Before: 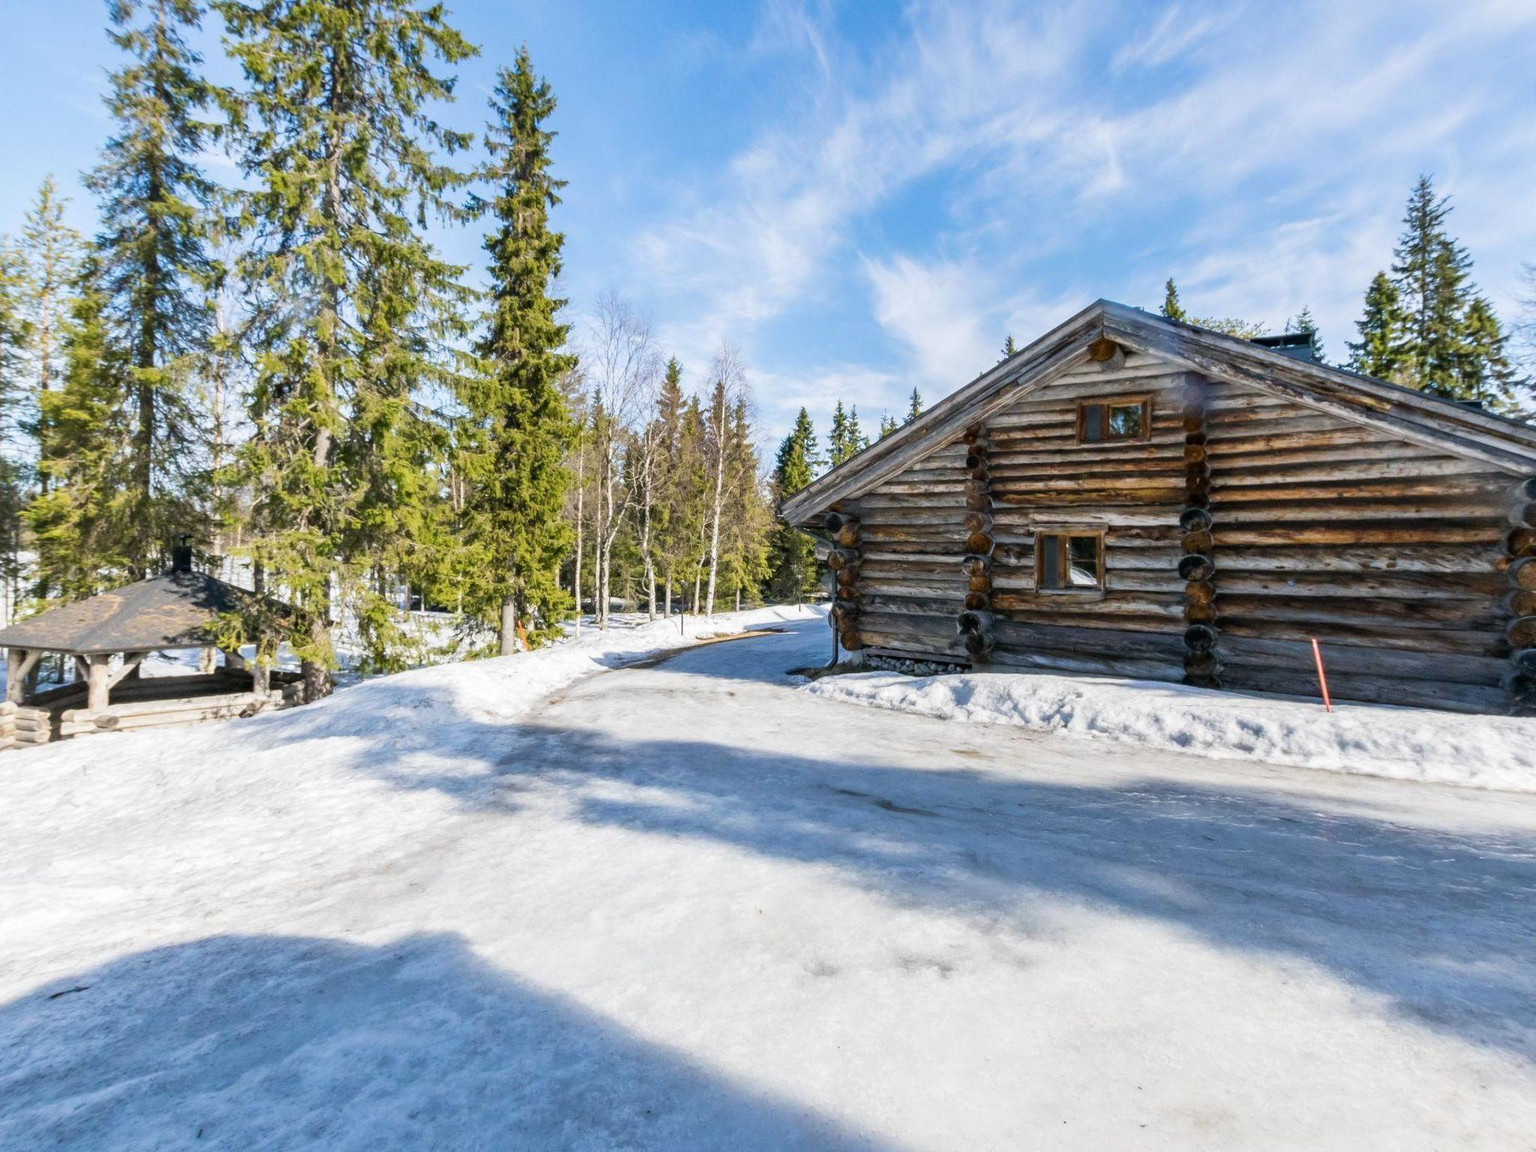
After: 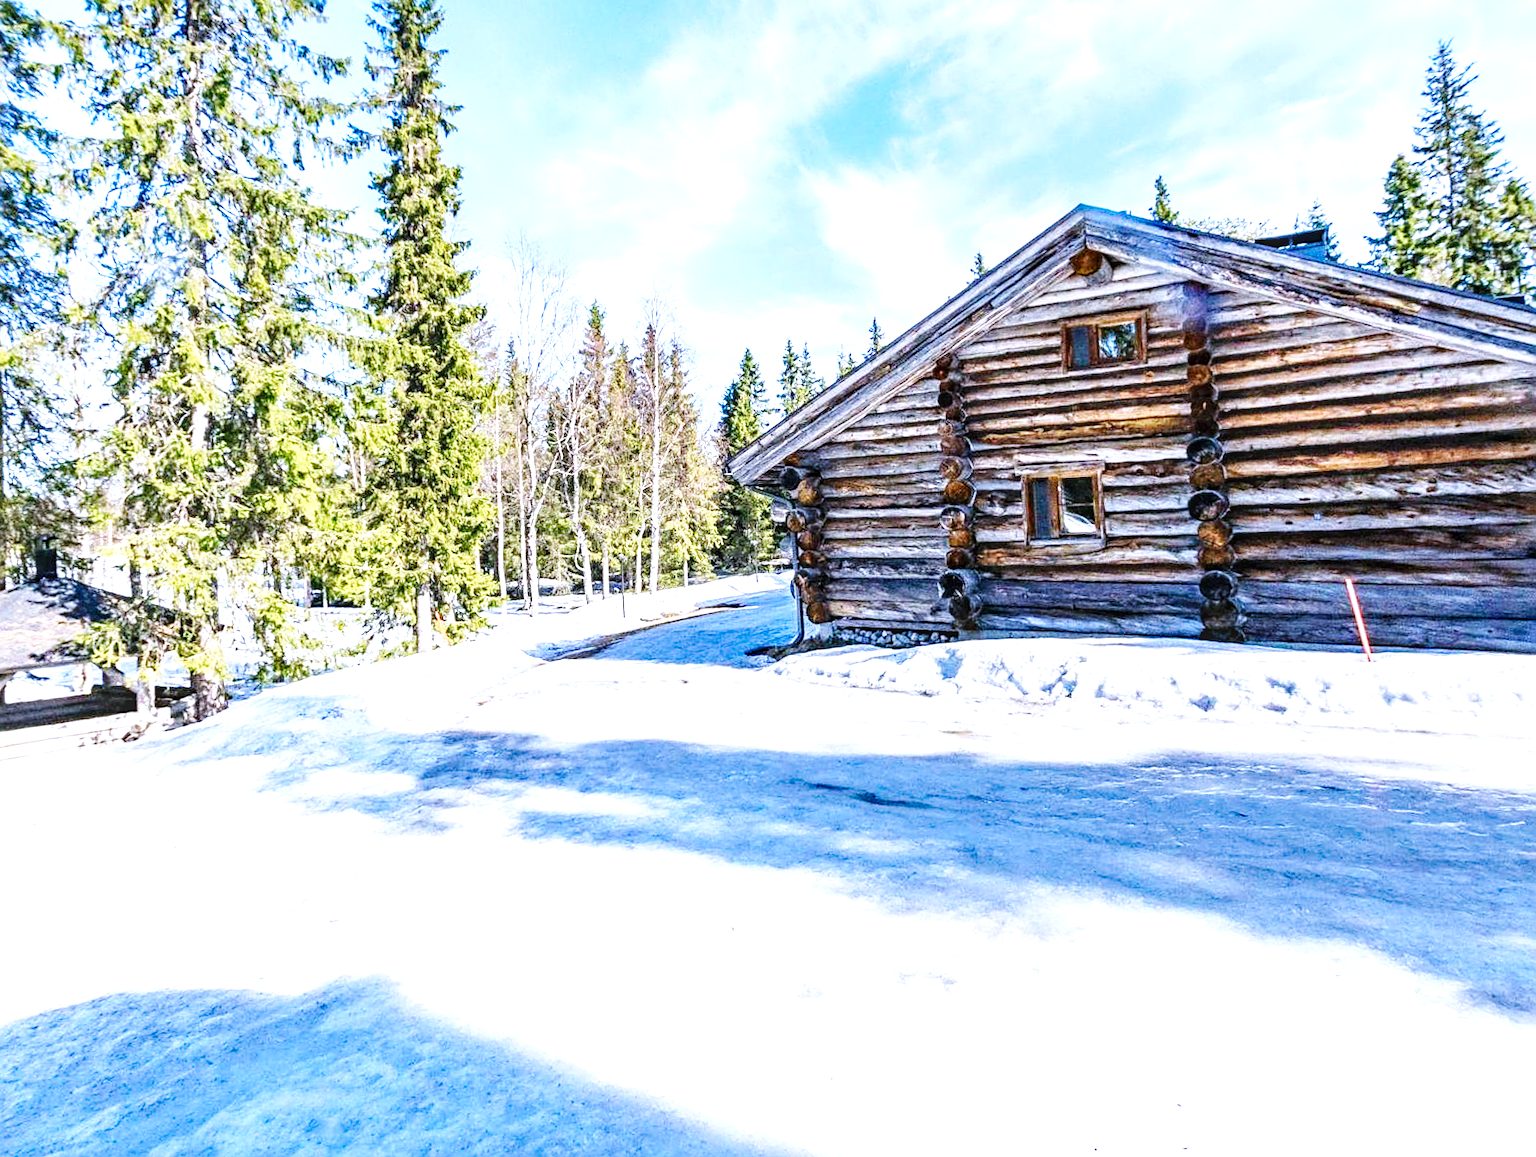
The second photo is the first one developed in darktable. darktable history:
crop and rotate: angle 3.39°, left 6.1%, top 5.684%
sharpen: on, module defaults
local contrast: on, module defaults
haze removal: strength 0.303, distance 0.246, compatibility mode true, adaptive false
color calibration: illuminant as shot in camera, x 0.379, y 0.395, temperature 4143.5 K, gamut compression 0.976
base curve: curves: ch0 [(0, 0) (0.032, 0.025) (0.121, 0.166) (0.206, 0.329) (0.605, 0.79) (1, 1)], exposure shift 0.568, preserve colors none
exposure: black level correction 0, exposure 1.031 EV, compensate exposure bias true, compensate highlight preservation false
